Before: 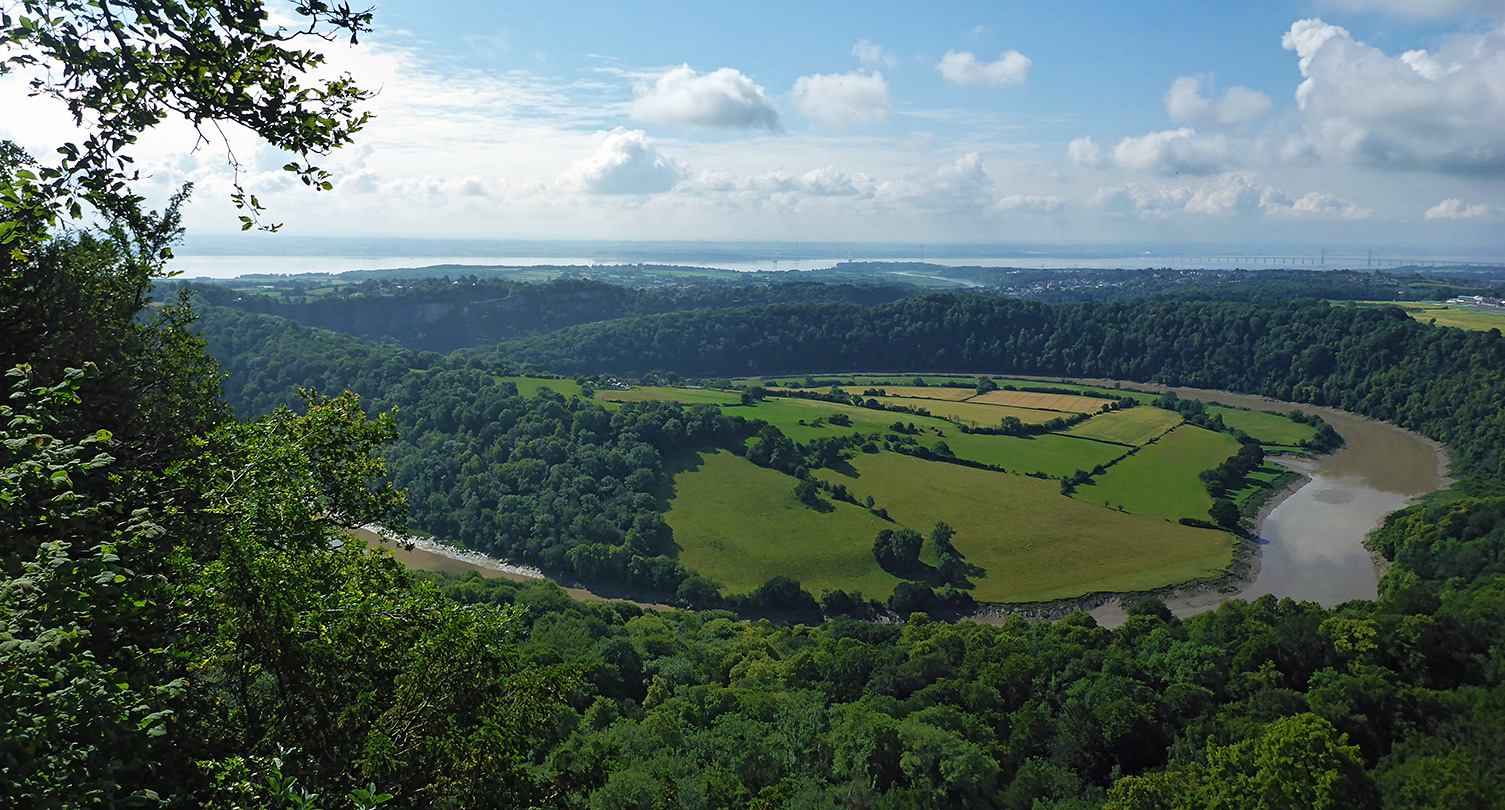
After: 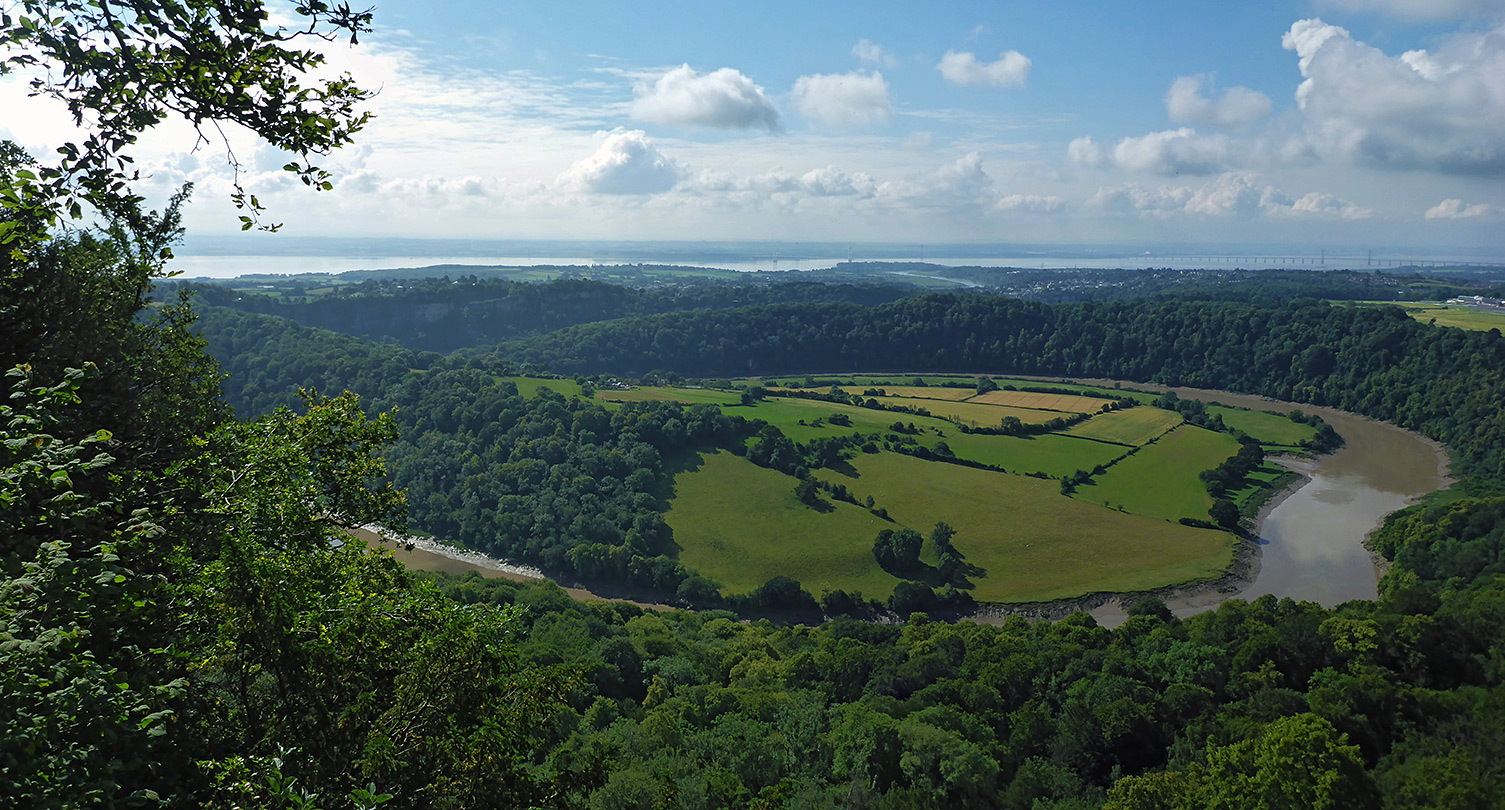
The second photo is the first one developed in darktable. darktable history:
tone curve: curves: ch0 [(0, 0) (0.915, 0.89) (1, 1)], preserve colors none
